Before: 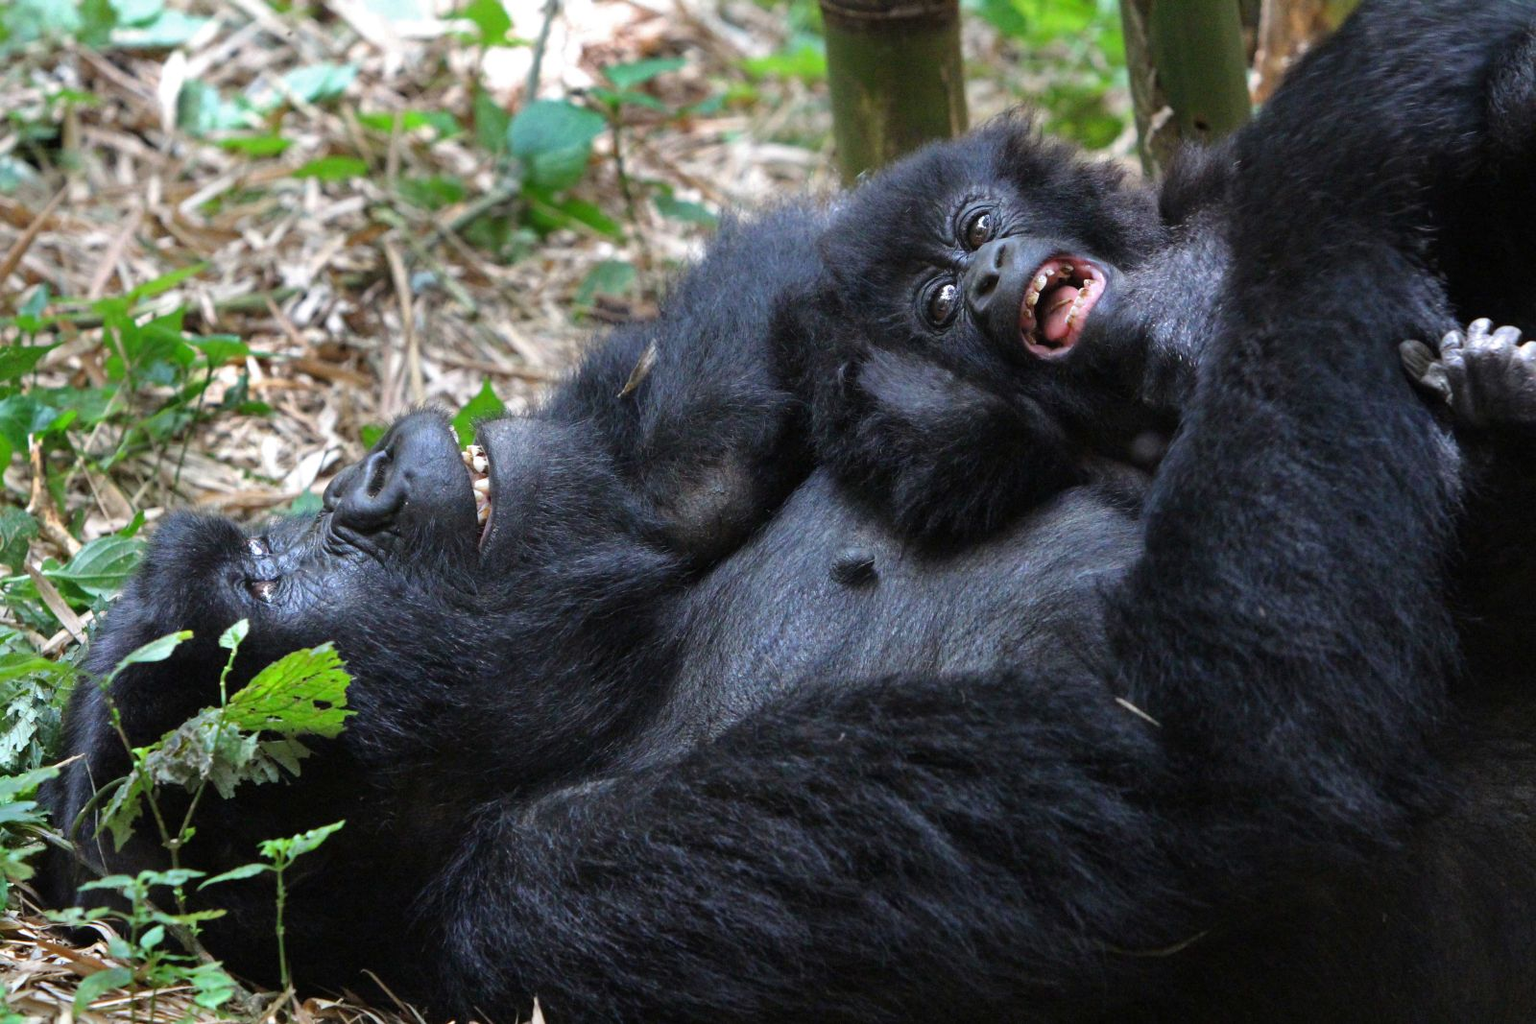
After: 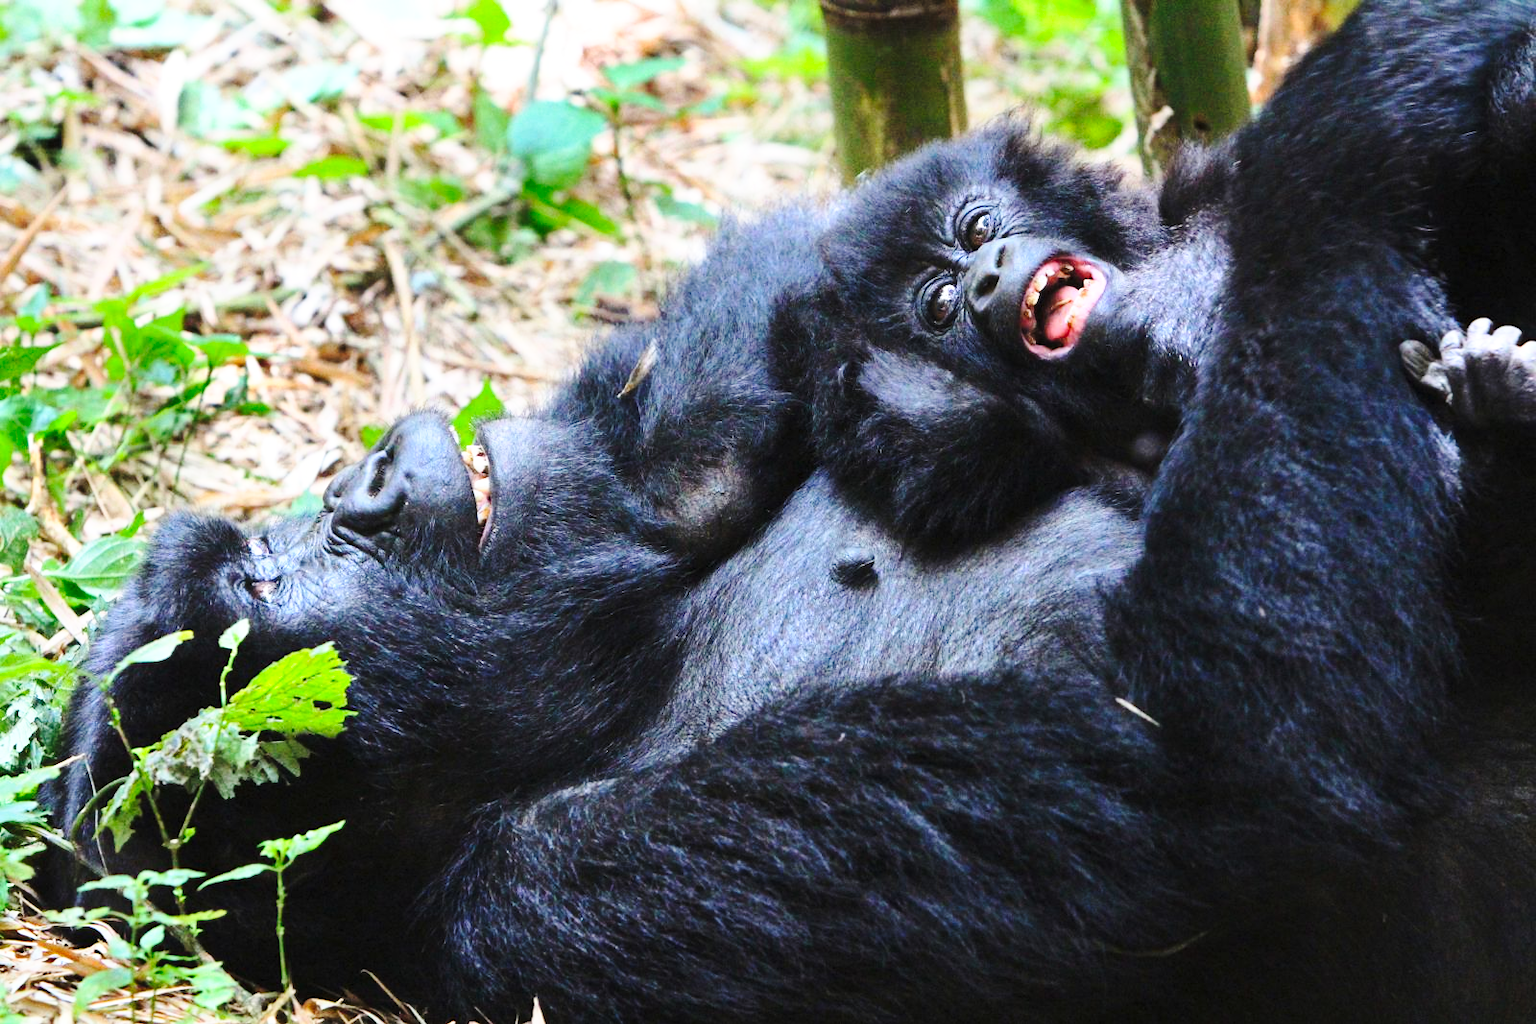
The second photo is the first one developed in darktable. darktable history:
base curve: curves: ch0 [(0, 0) (0.028, 0.03) (0.121, 0.232) (0.46, 0.748) (0.859, 0.968) (1, 1)], preserve colors none
contrast brightness saturation: contrast 0.2, brightness 0.16, saturation 0.22
